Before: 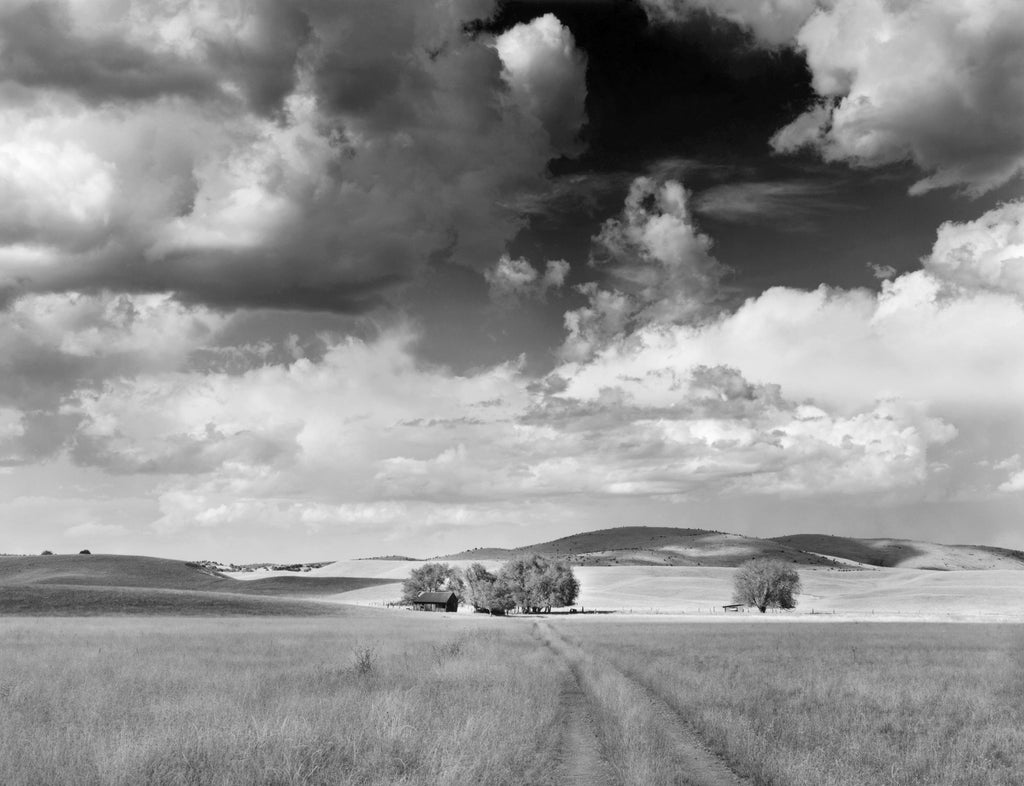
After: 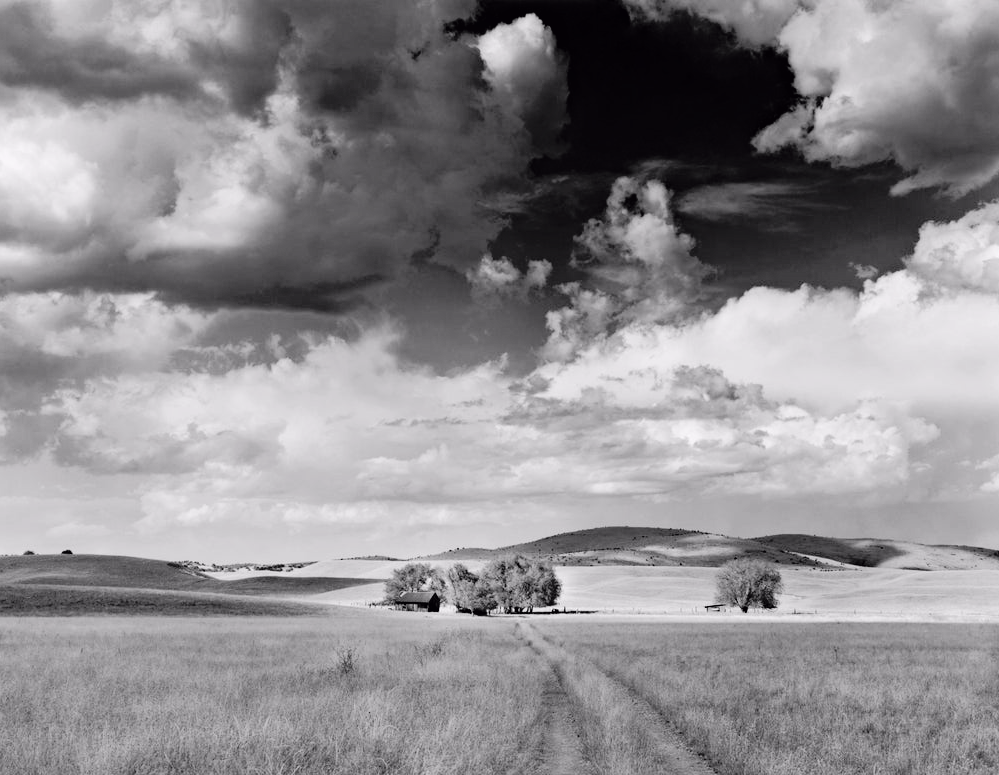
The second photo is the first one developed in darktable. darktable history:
local contrast: mode bilateral grid, contrast 100, coarseness 100, detail 91%, midtone range 0.2
haze removal: strength 0.29, distance 0.25, compatibility mode true, adaptive false
tone curve: curves: ch0 [(0, 0) (0.105, 0.044) (0.195, 0.128) (0.283, 0.283) (0.384, 0.404) (0.485, 0.531) (0.635, 0.7) (0.832, 0.858) (1, 0.977)]; ch1 [(0, 0) (0.161, 0.092) (0.35, 0.33) (0.379, 0.401) (0.448, 0.478) (0.498, 0.503) (0.531, 0.537) (0.586, 0.563) (0.687, 0.648) (1, 1)]; ch2 [(0, 0) (0.359, 0.372) (0.437, 0.437) (0.483, 0.484) (0.53, 0.515) (0.556, 0.553) (0.635, 0.589) (1, 1)], color space Lab, independent channels, preserve colors none
crop and rotate: left 1.774%, right 0.633%, bottom 1.28%
